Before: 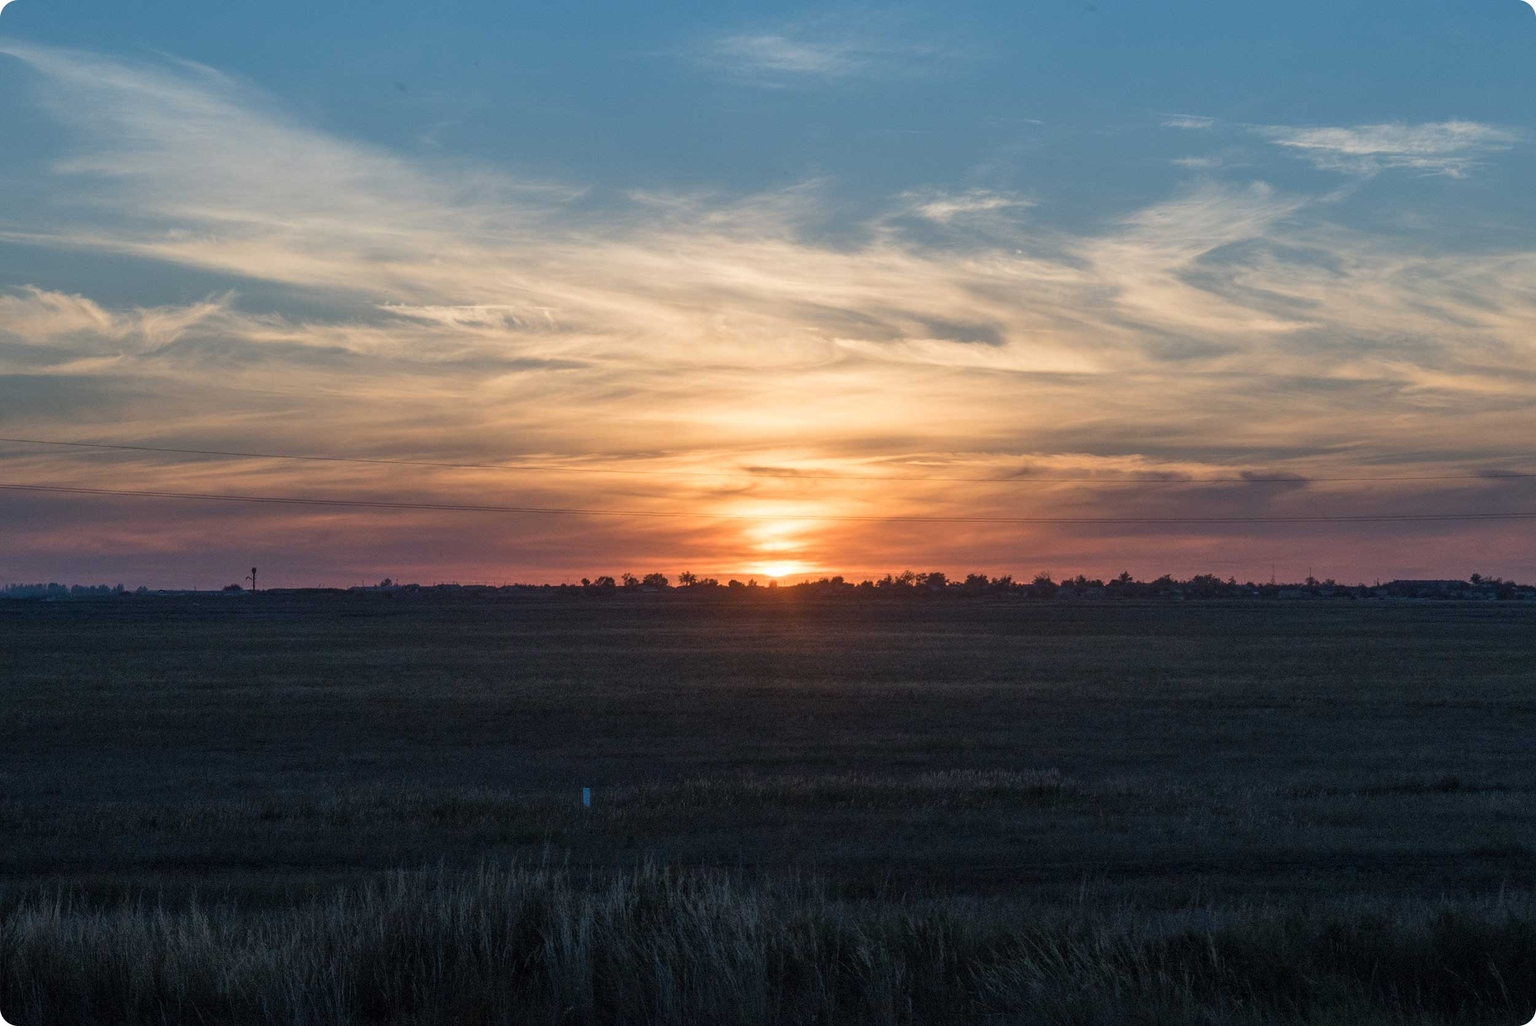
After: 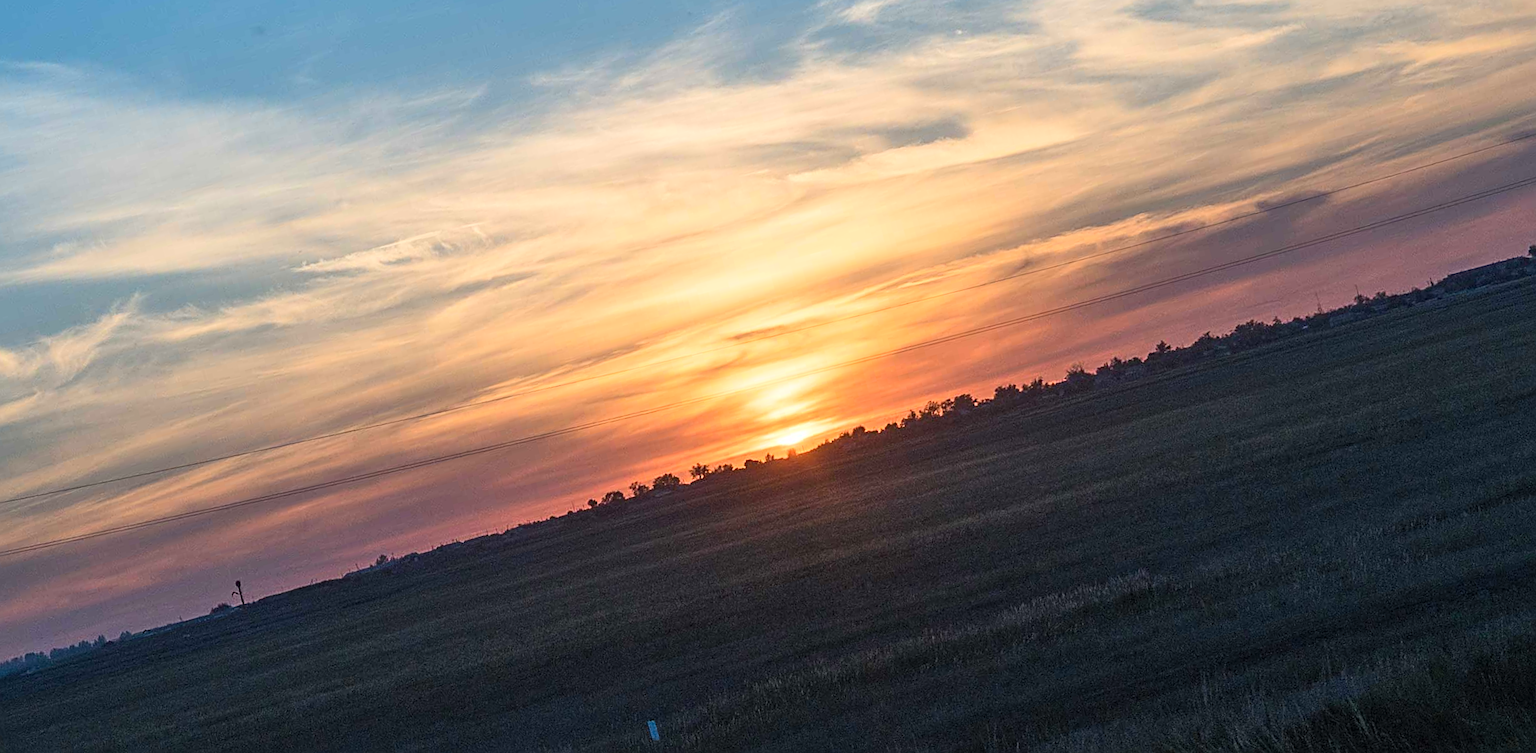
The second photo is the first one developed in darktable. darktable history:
sharpen: radius 2.543, amount 0.636
contrast brightness saturation: contrast 0.2, brightness 0.16, saturation 0.22
rotate and perspective: rotation -14.8°, crop left 0.1, crop right 0.903, crop top 0.25, crop bottom 0.748
